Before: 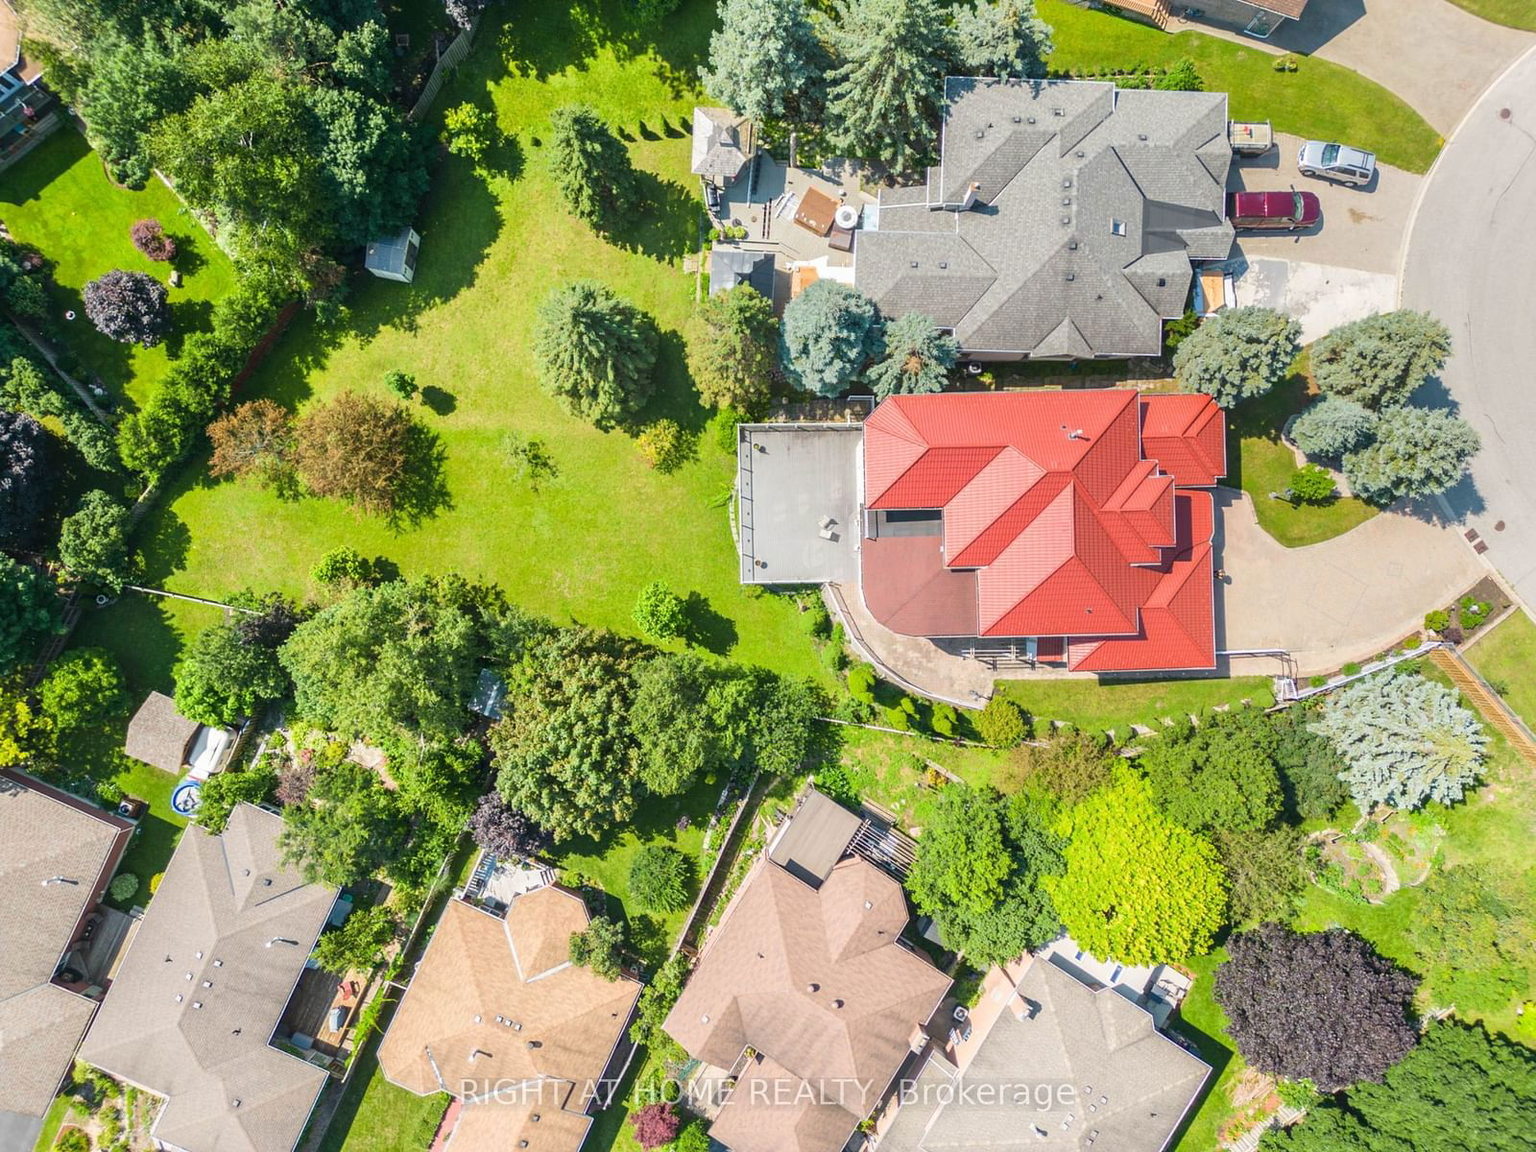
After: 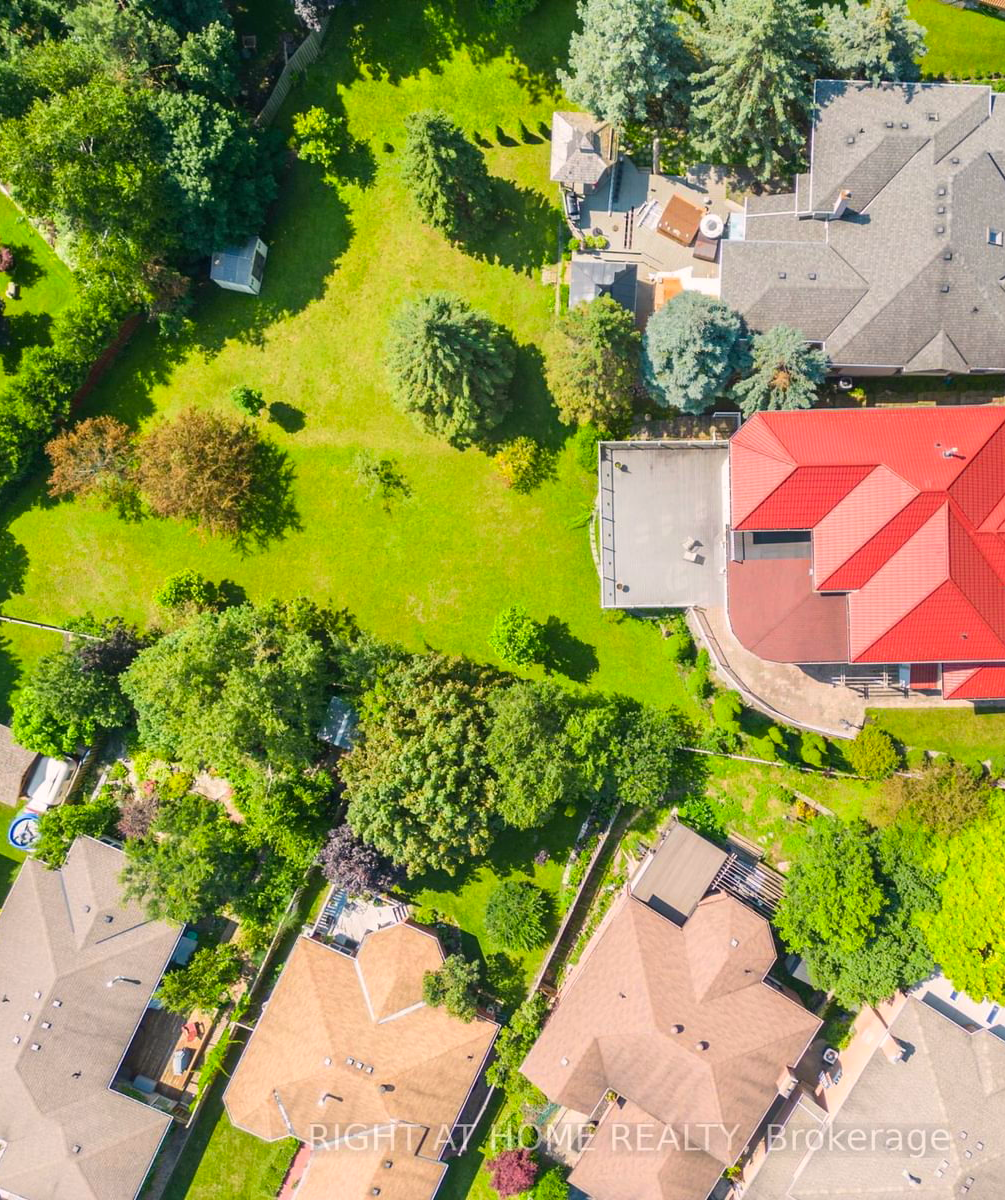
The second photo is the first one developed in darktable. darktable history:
color correction: highlights a* 3.22, highlights b* 1.93, saturation 1.19
crop: left 10.644%, right 26.528%
contrast equalizer: y [[0.5 ×4, 0.483, 0.43], [0.5 ×6], [0.5 ×6], [0 ×6], [0 ×6]]
